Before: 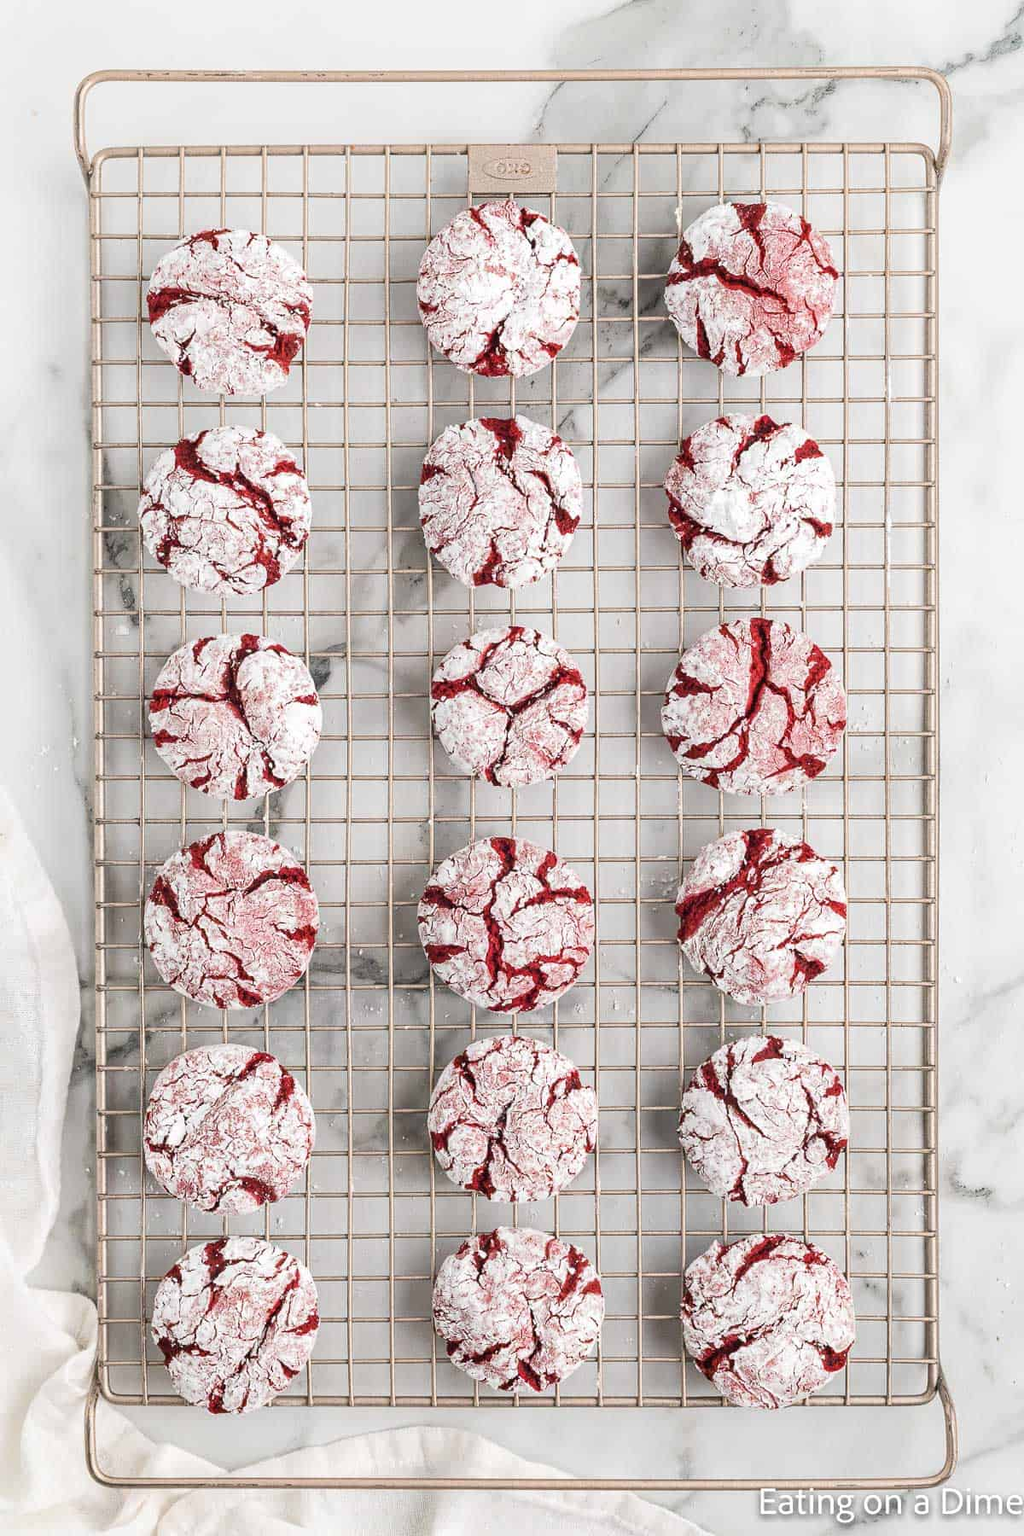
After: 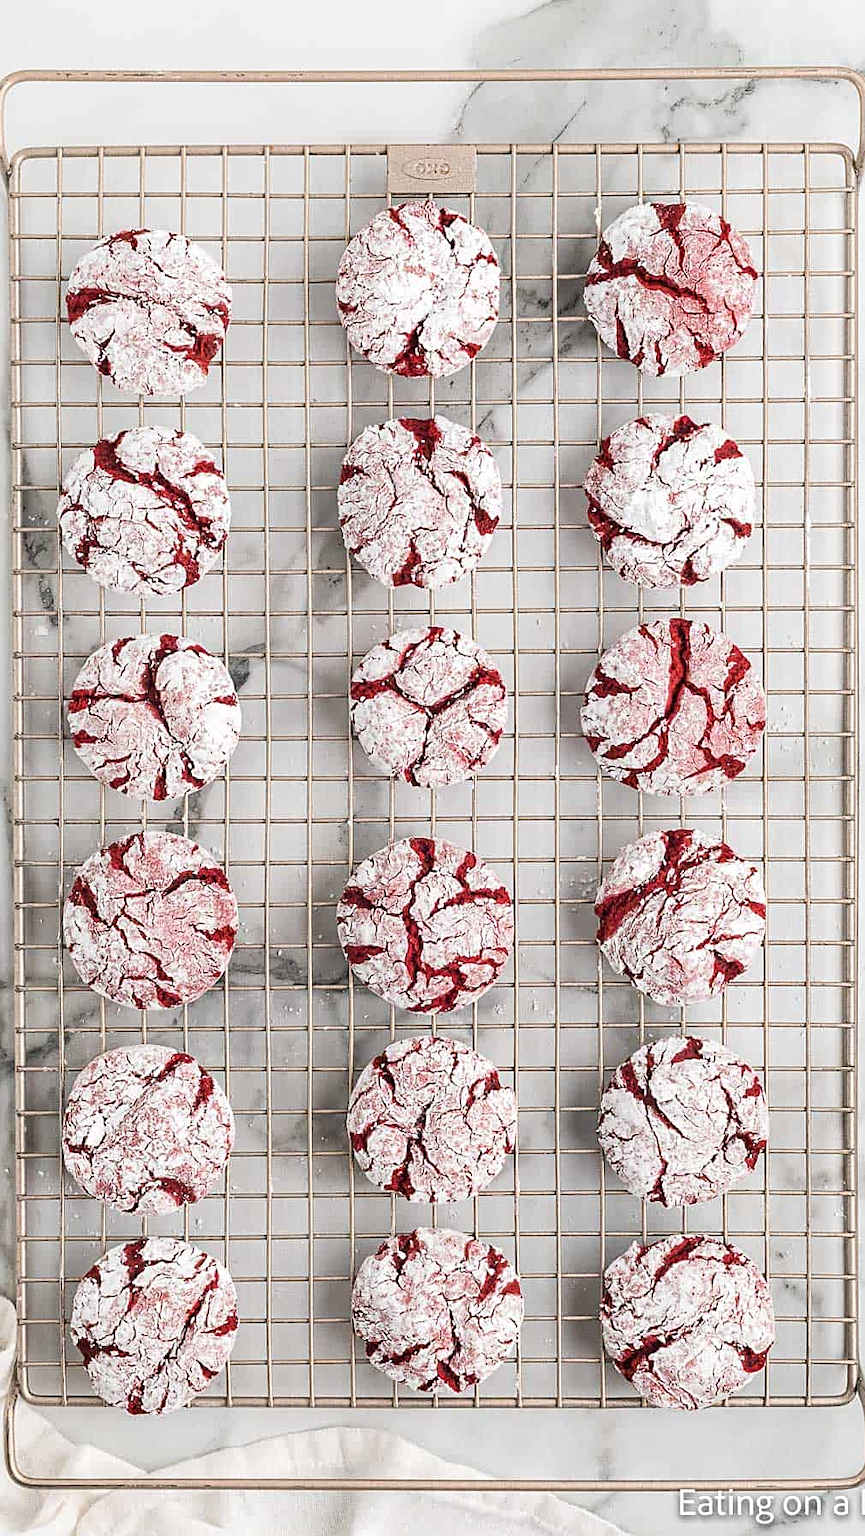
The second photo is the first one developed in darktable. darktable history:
sharpen: on, module defaults
crop: left 7.964%, right 7.522%
